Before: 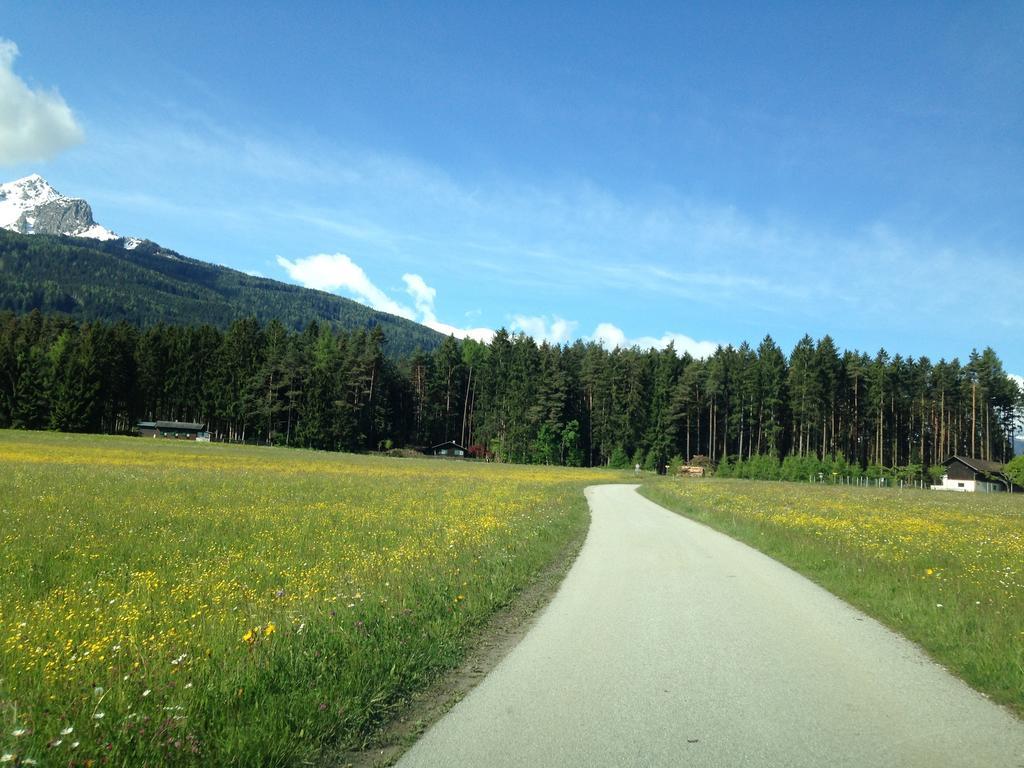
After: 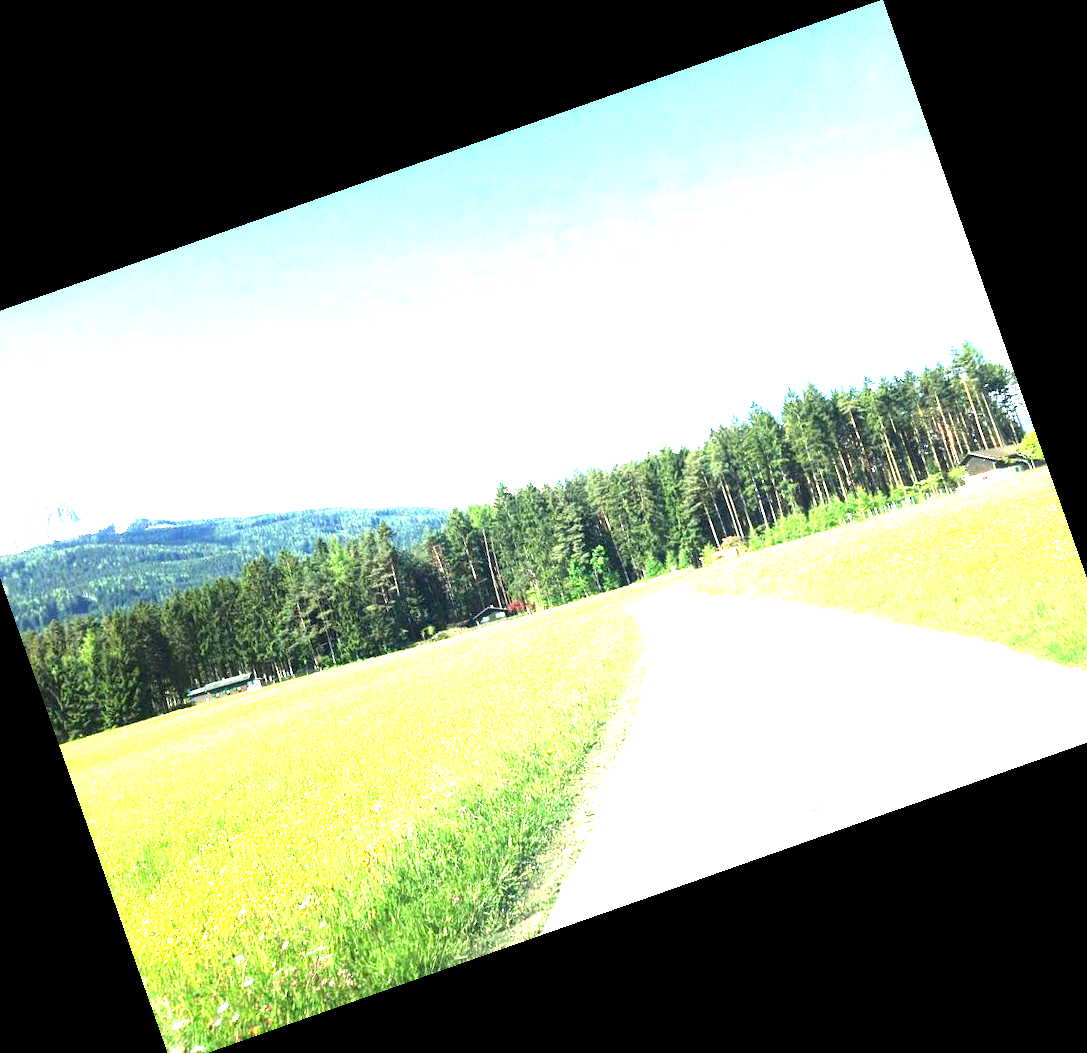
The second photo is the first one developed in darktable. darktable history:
crop and rotate: angle 19.43°, left 6.812%, right 4.125%, bottom 1.087%
exposure: exposure 3 EV, compensate highlight preservation false
white balance: emerald 1
